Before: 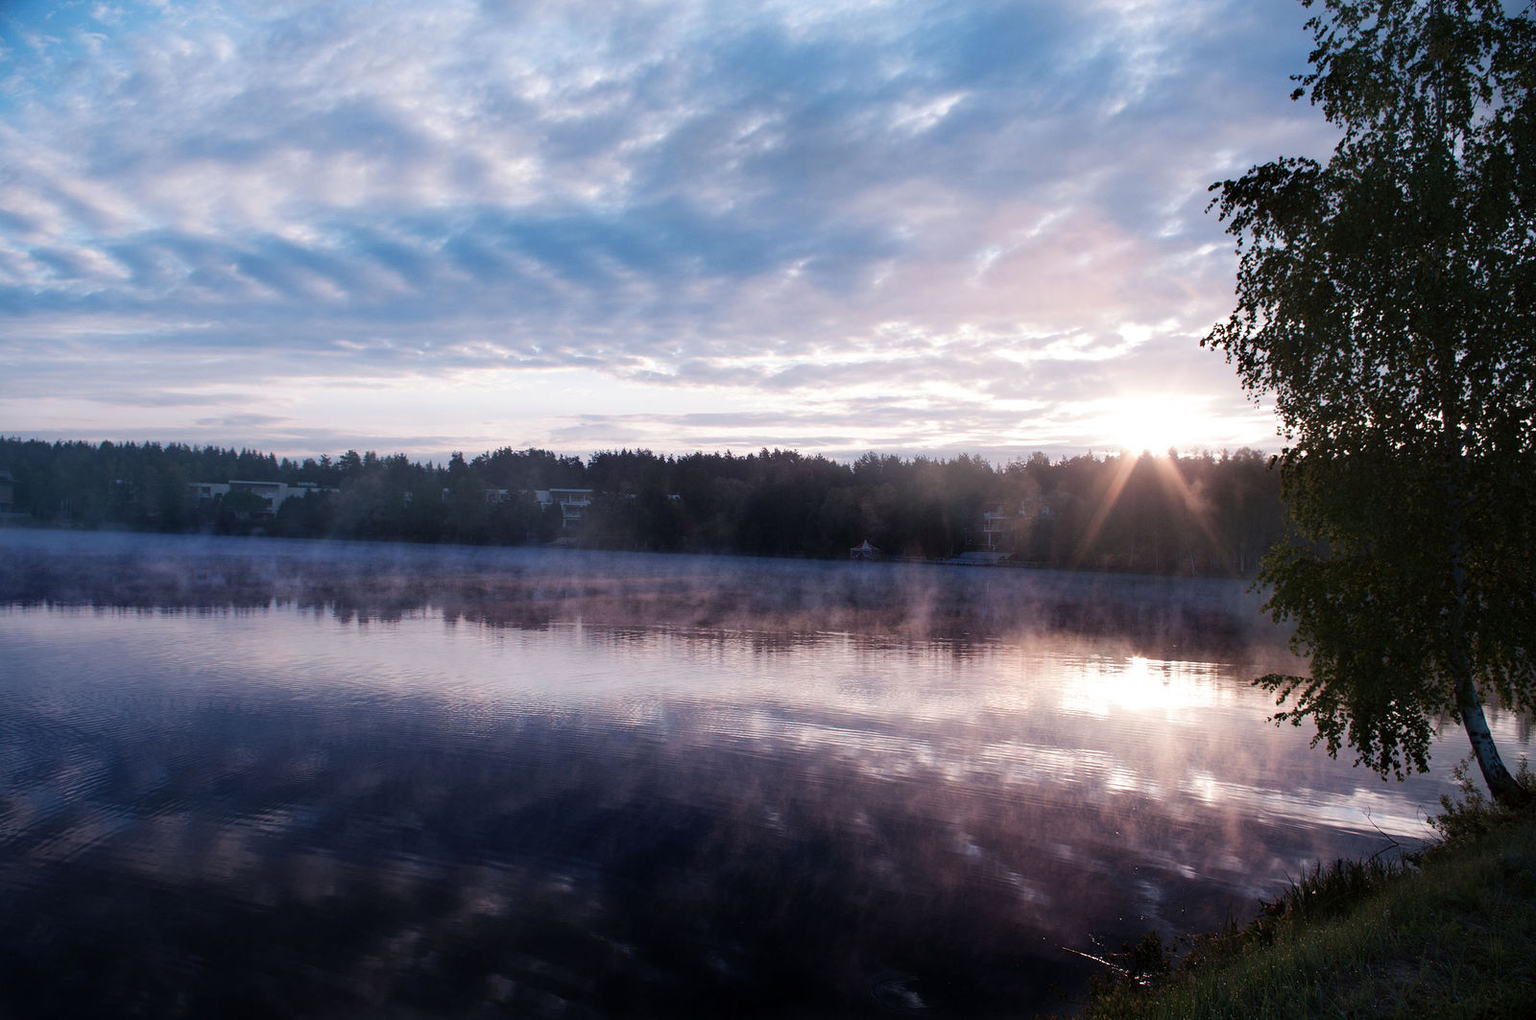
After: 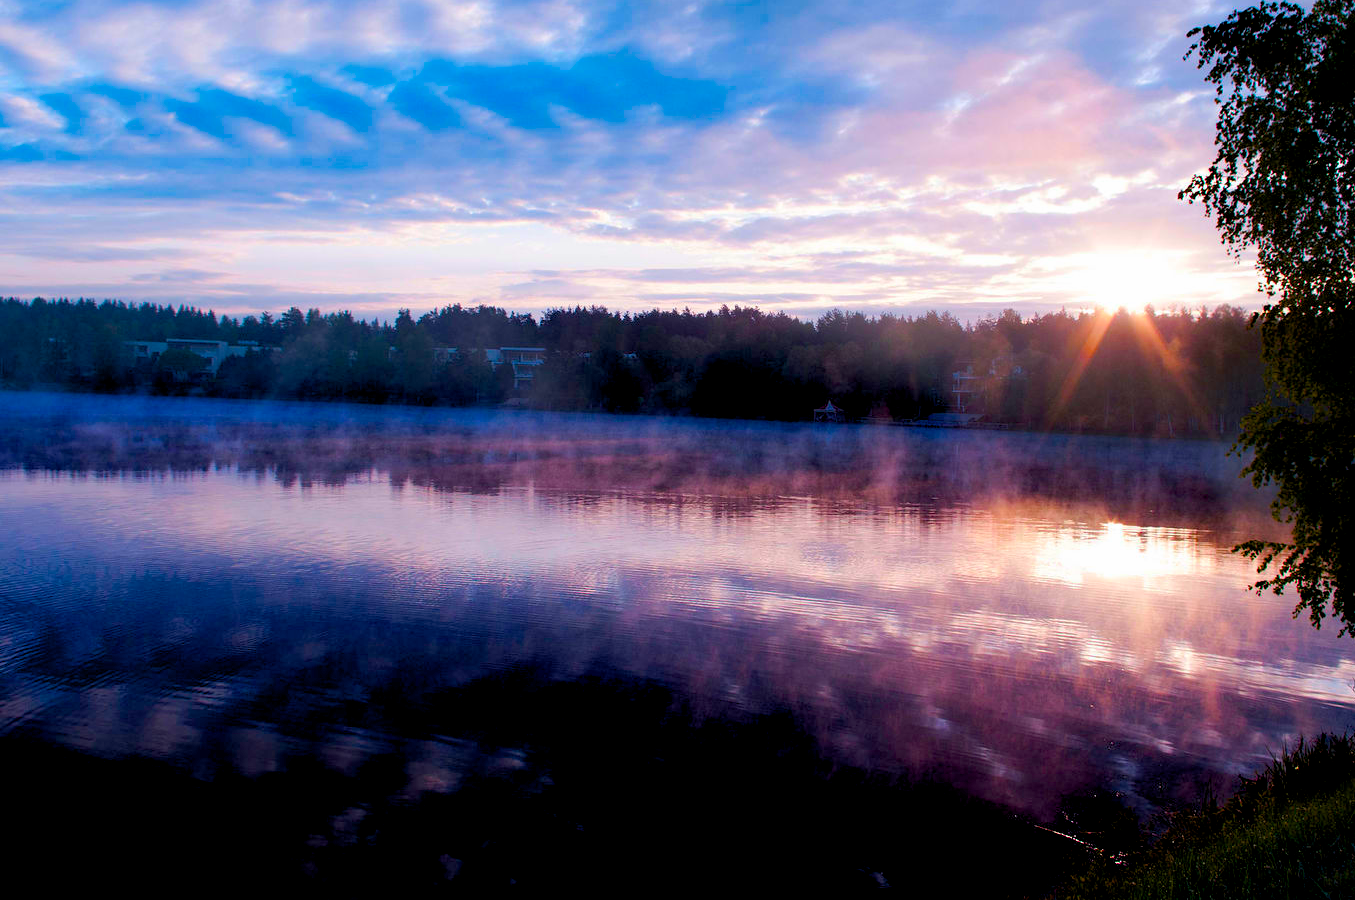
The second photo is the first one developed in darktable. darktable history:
color balance rgb: global offset › luminance -0.862%, perceptual saturation grading › global saturation 64.593%, perceptual saturation grading › highlights 59.337%, perceptual saturation grading › mid-tones 49.942%, perceptual saturation grading › shadows 49.652%, global vibrance 20%
crop and rotate: left 4.619%, top 15.319%, right 10.647%
